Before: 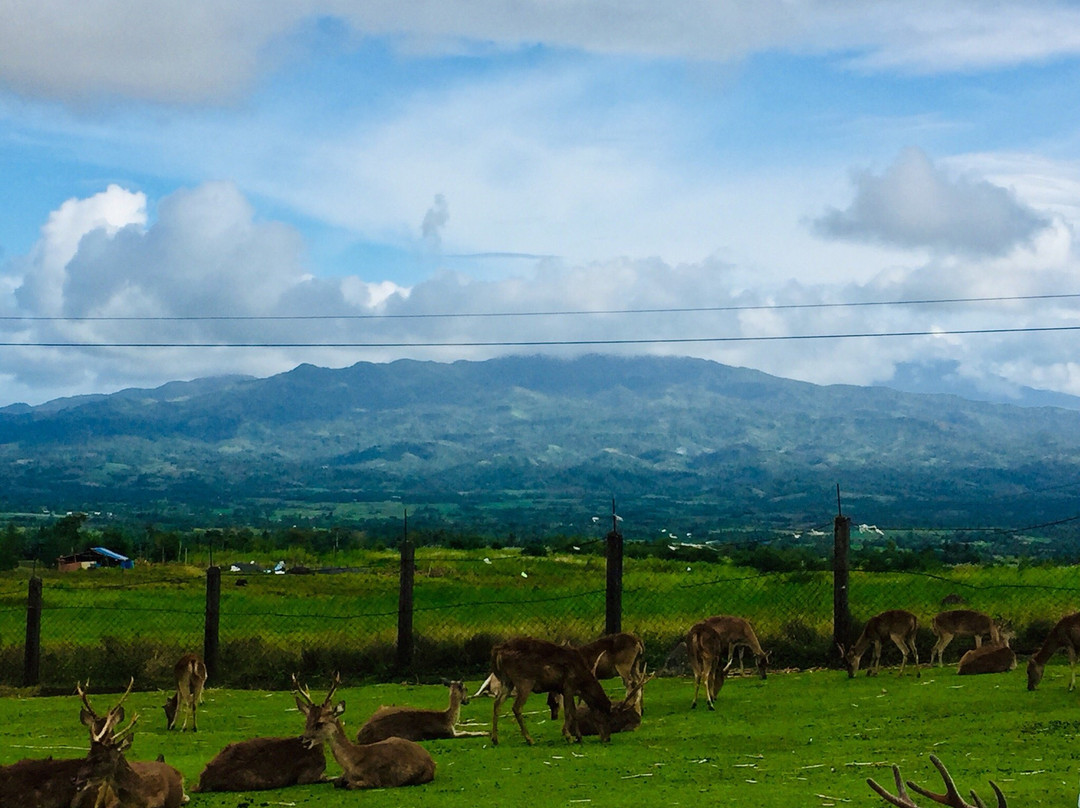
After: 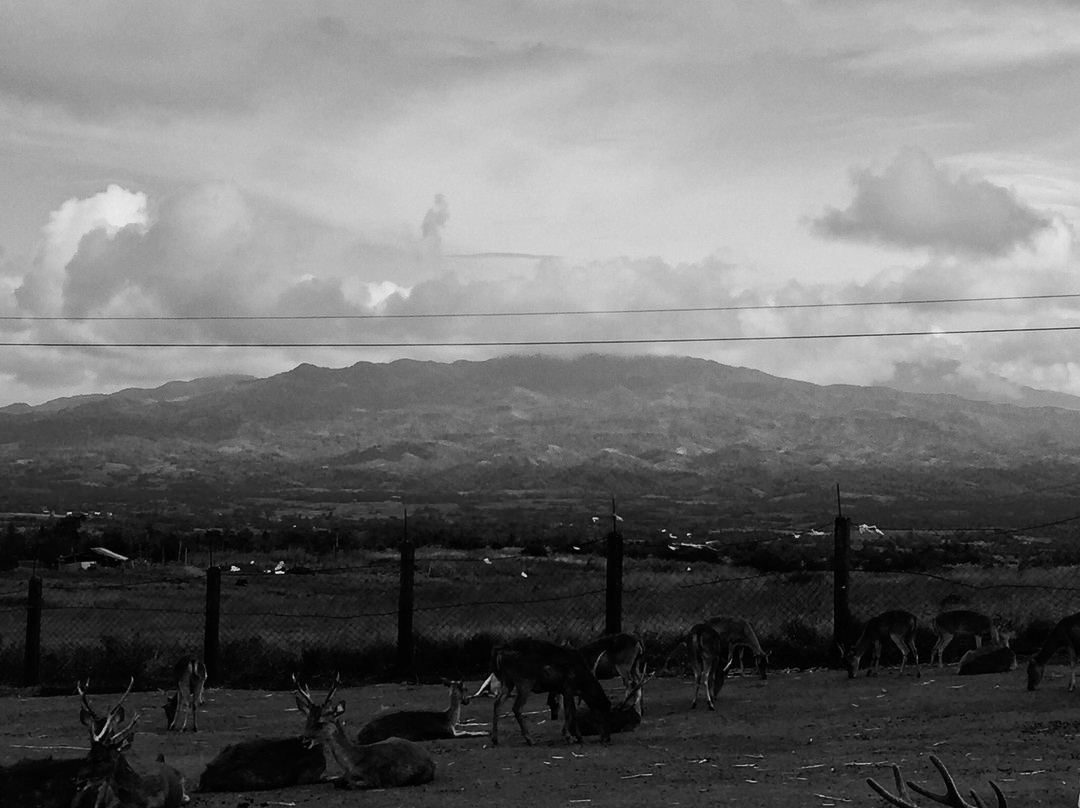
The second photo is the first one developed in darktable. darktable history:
tone curve: curves: ch0 [(0, 0) (0.153, 0.06) (1, 1)], color space Lab, linked channels, preserve colors none
color calibration "t3mujinpack channel mixer": output gray [0.21, 0.42, 0.37, 0], gray › normalize channels true, illuminant same as pipeline (D50), adaptation XYZ, x 0.346, y 0.359, gamut compression 0
